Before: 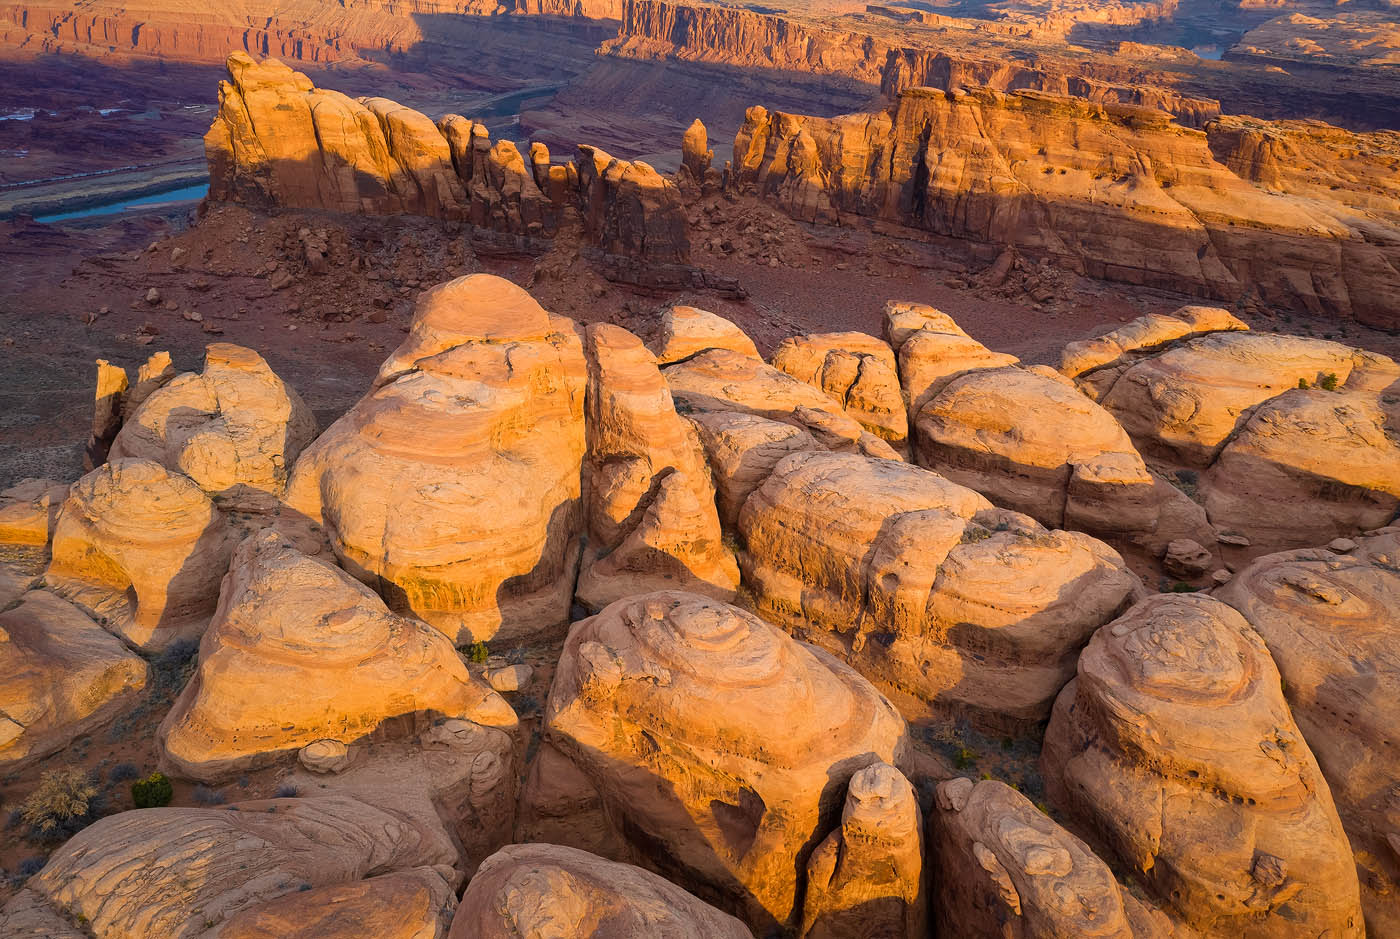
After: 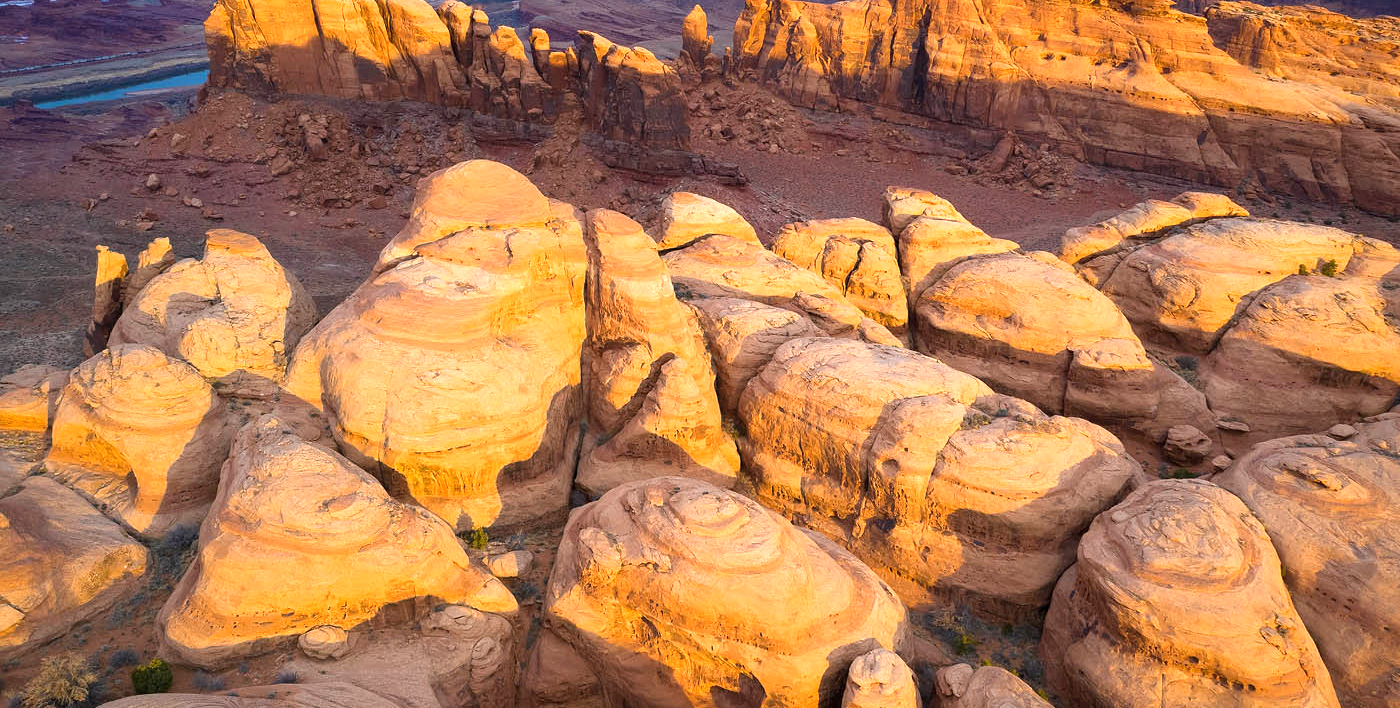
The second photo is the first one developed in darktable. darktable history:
crop and rotate: top 12.241%, bottom 12.36%
exposure: exposure 0.699 EV, compensate highlight preservation false
